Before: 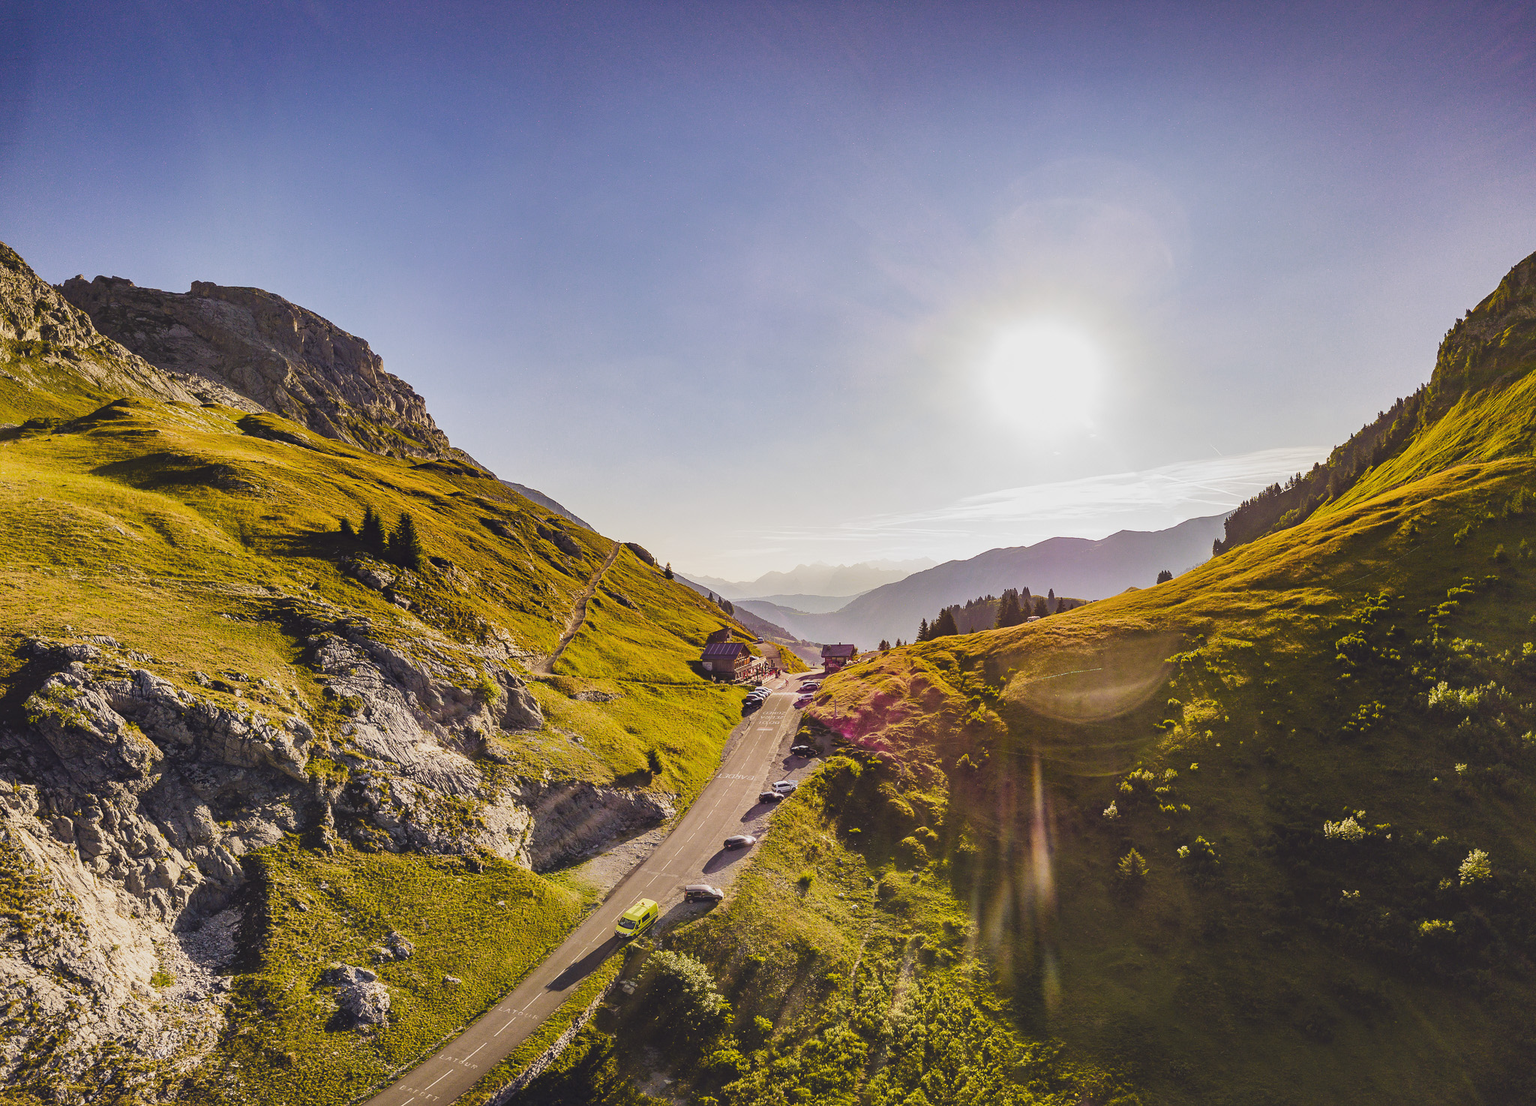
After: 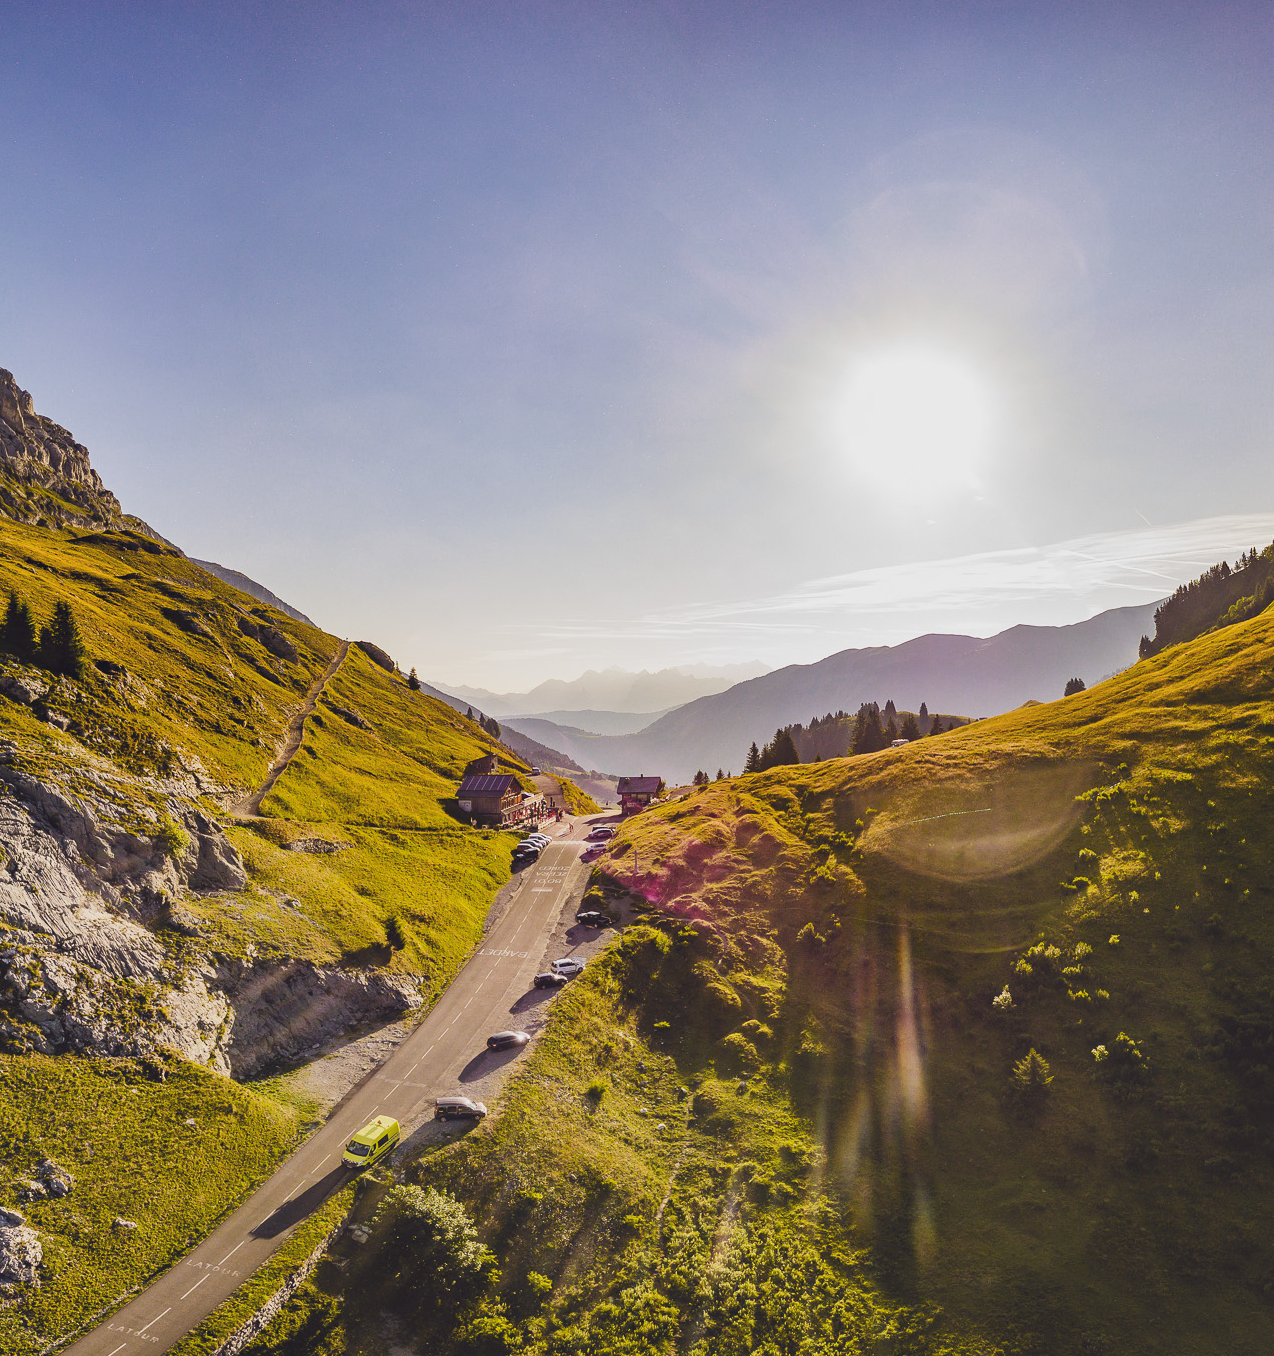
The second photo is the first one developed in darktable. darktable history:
crop and rotate: left 23.359%, top 5.625%, right 14.404%, bottom 2.335%
